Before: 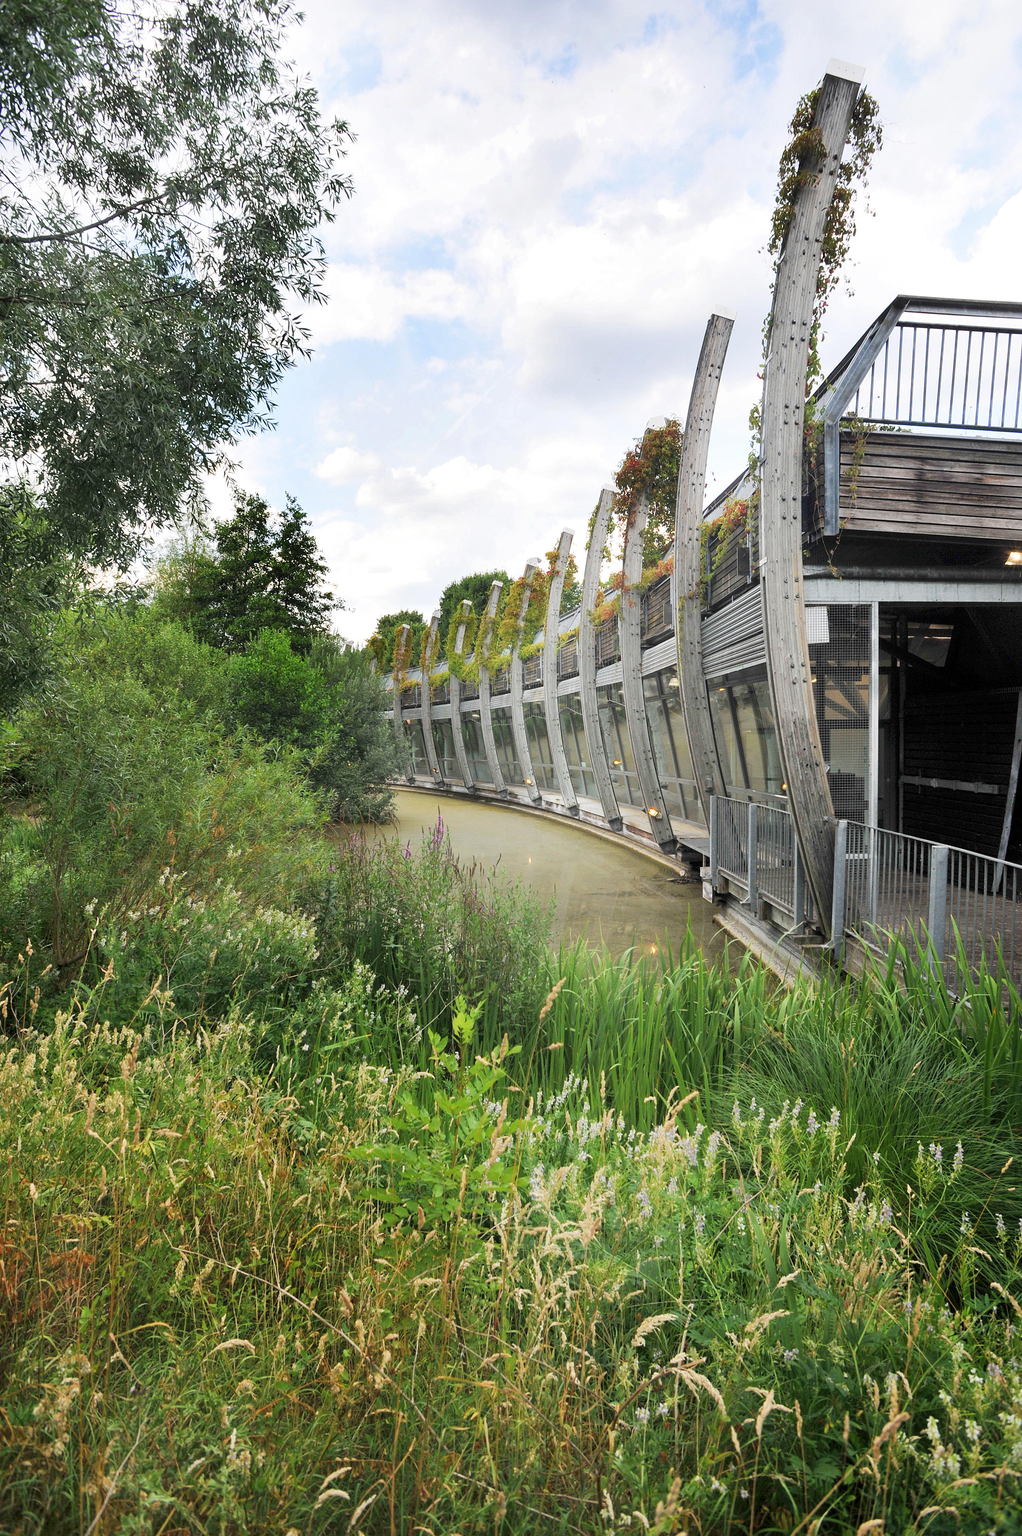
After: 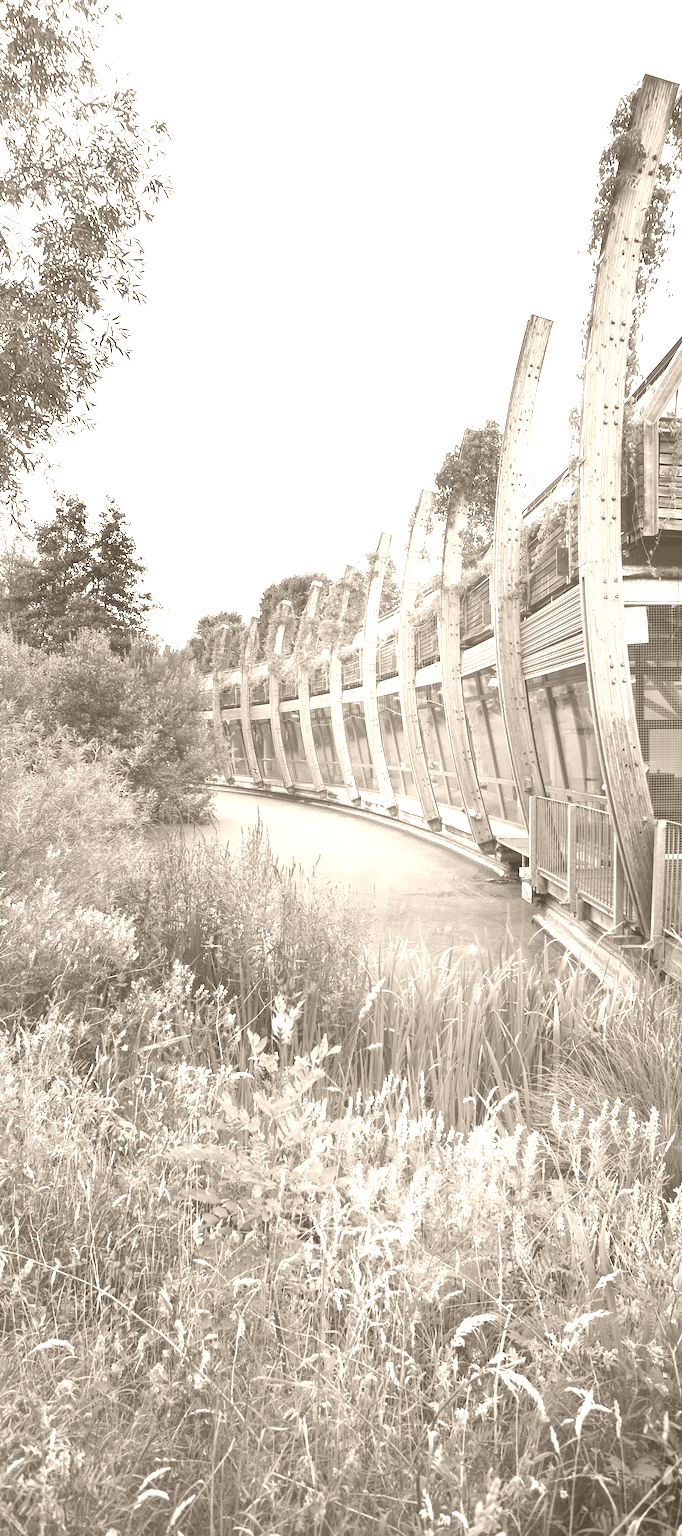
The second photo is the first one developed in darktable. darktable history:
white balance: red 0.967, blue 1.049
colorize: hue 34.49°, saturation 35.33%, source mix 100%, version 1
crop and rotate: left 17.732%, right 15.423%
